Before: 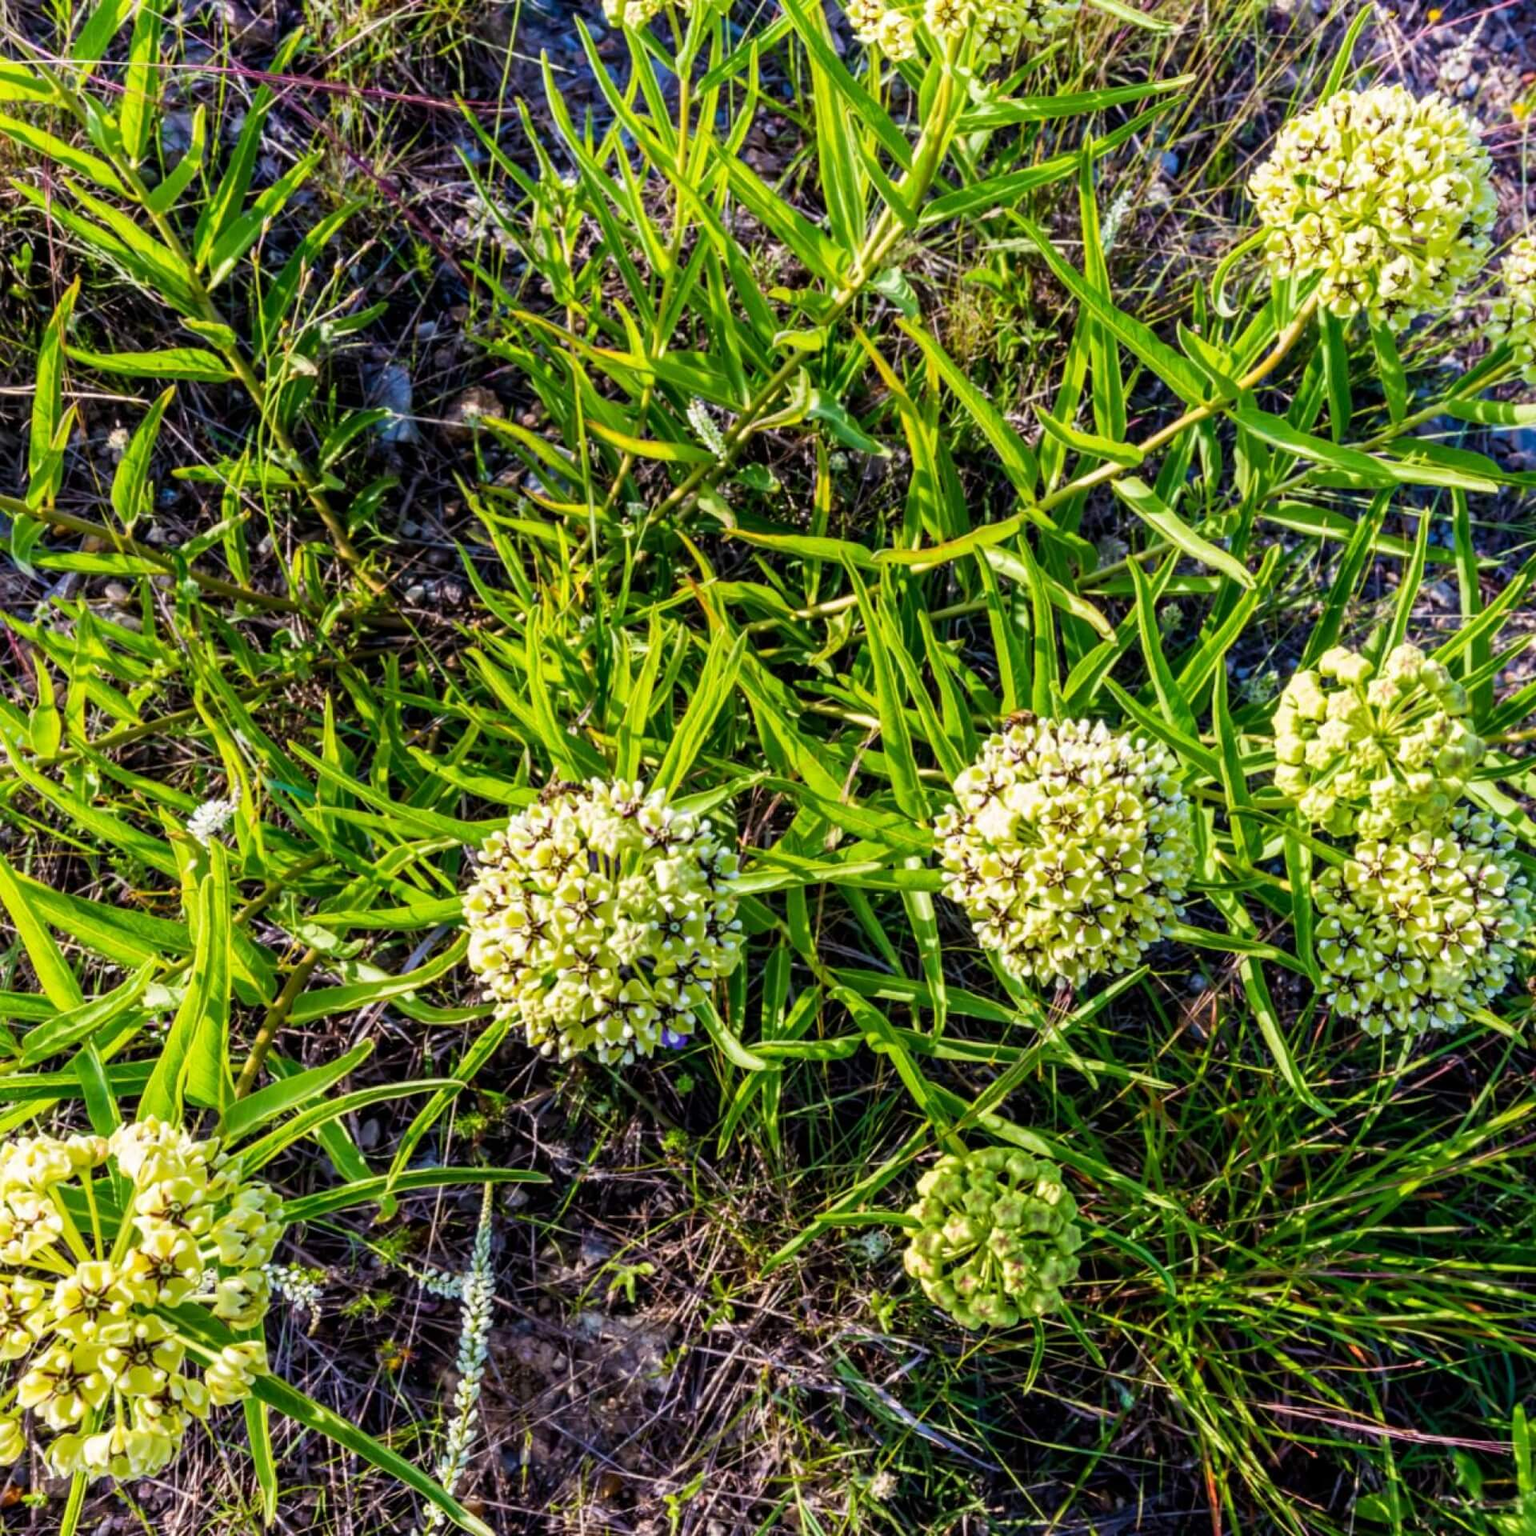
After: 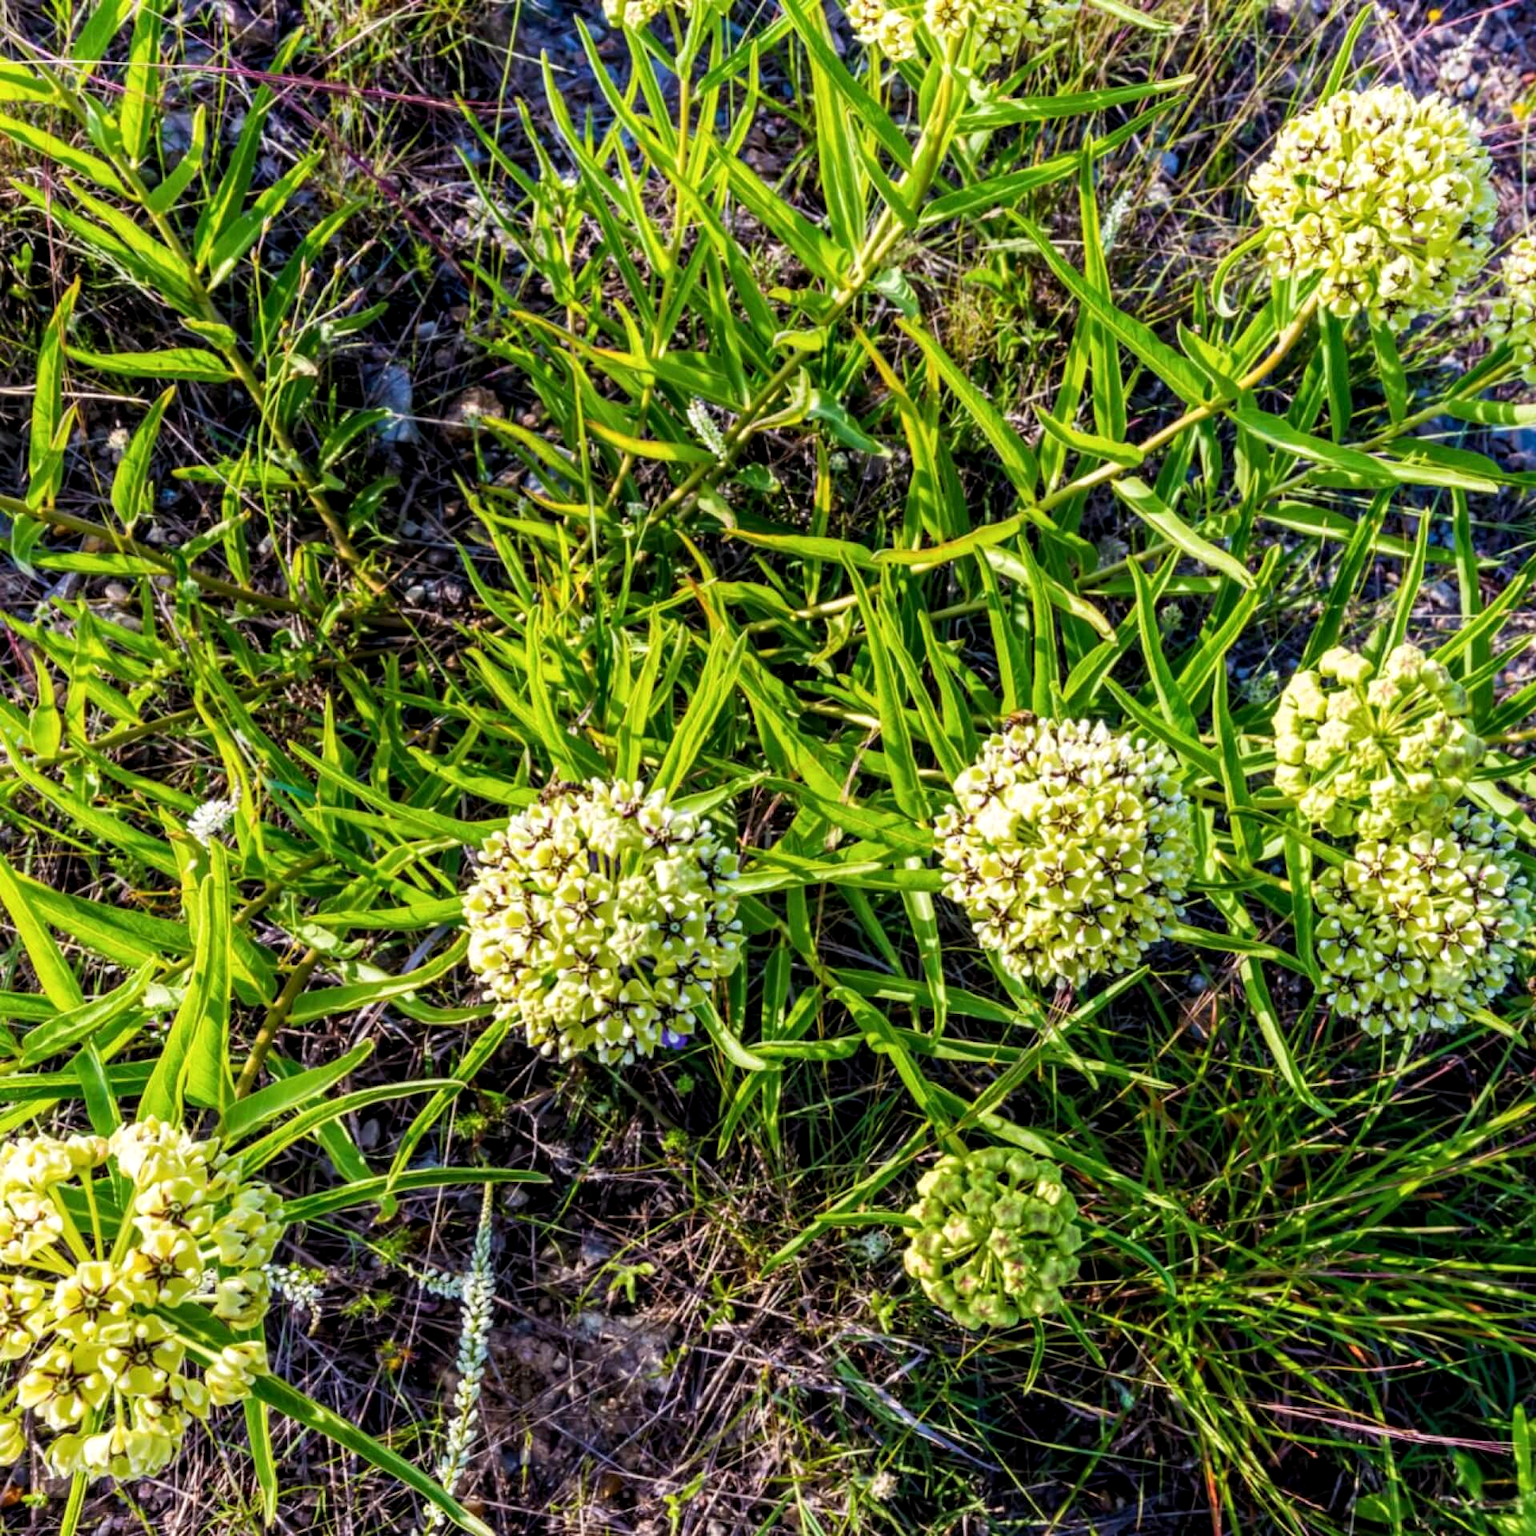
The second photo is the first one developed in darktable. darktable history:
local contrast: highlights 105%, shadows 102%, detail 120%, midtone range 0.2
